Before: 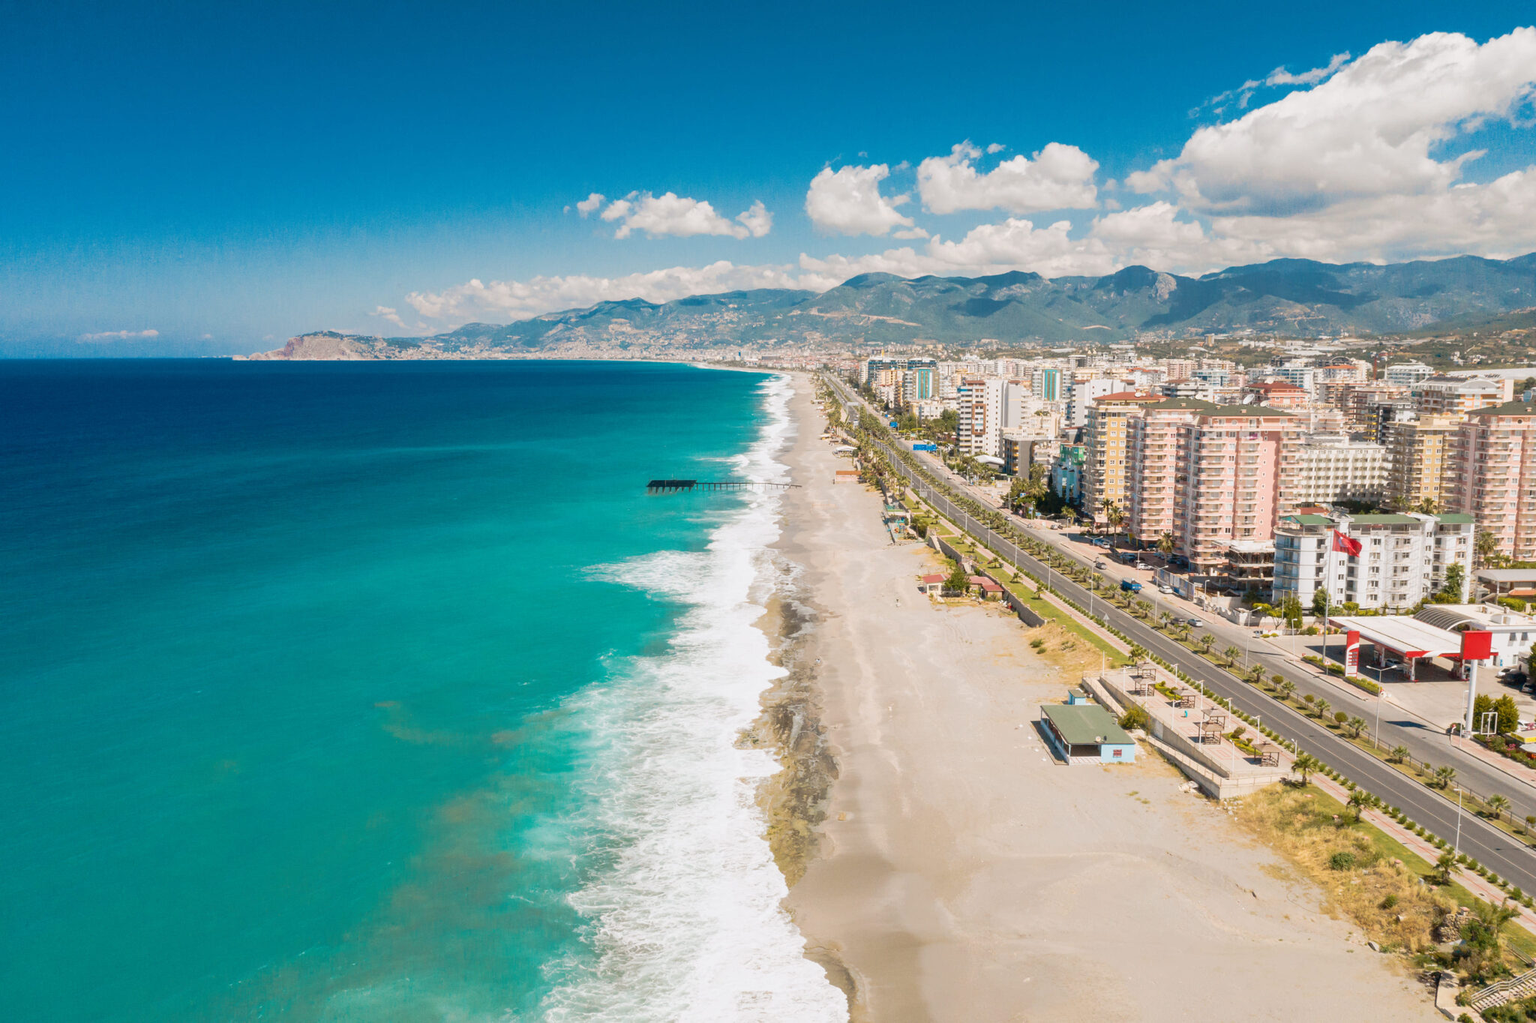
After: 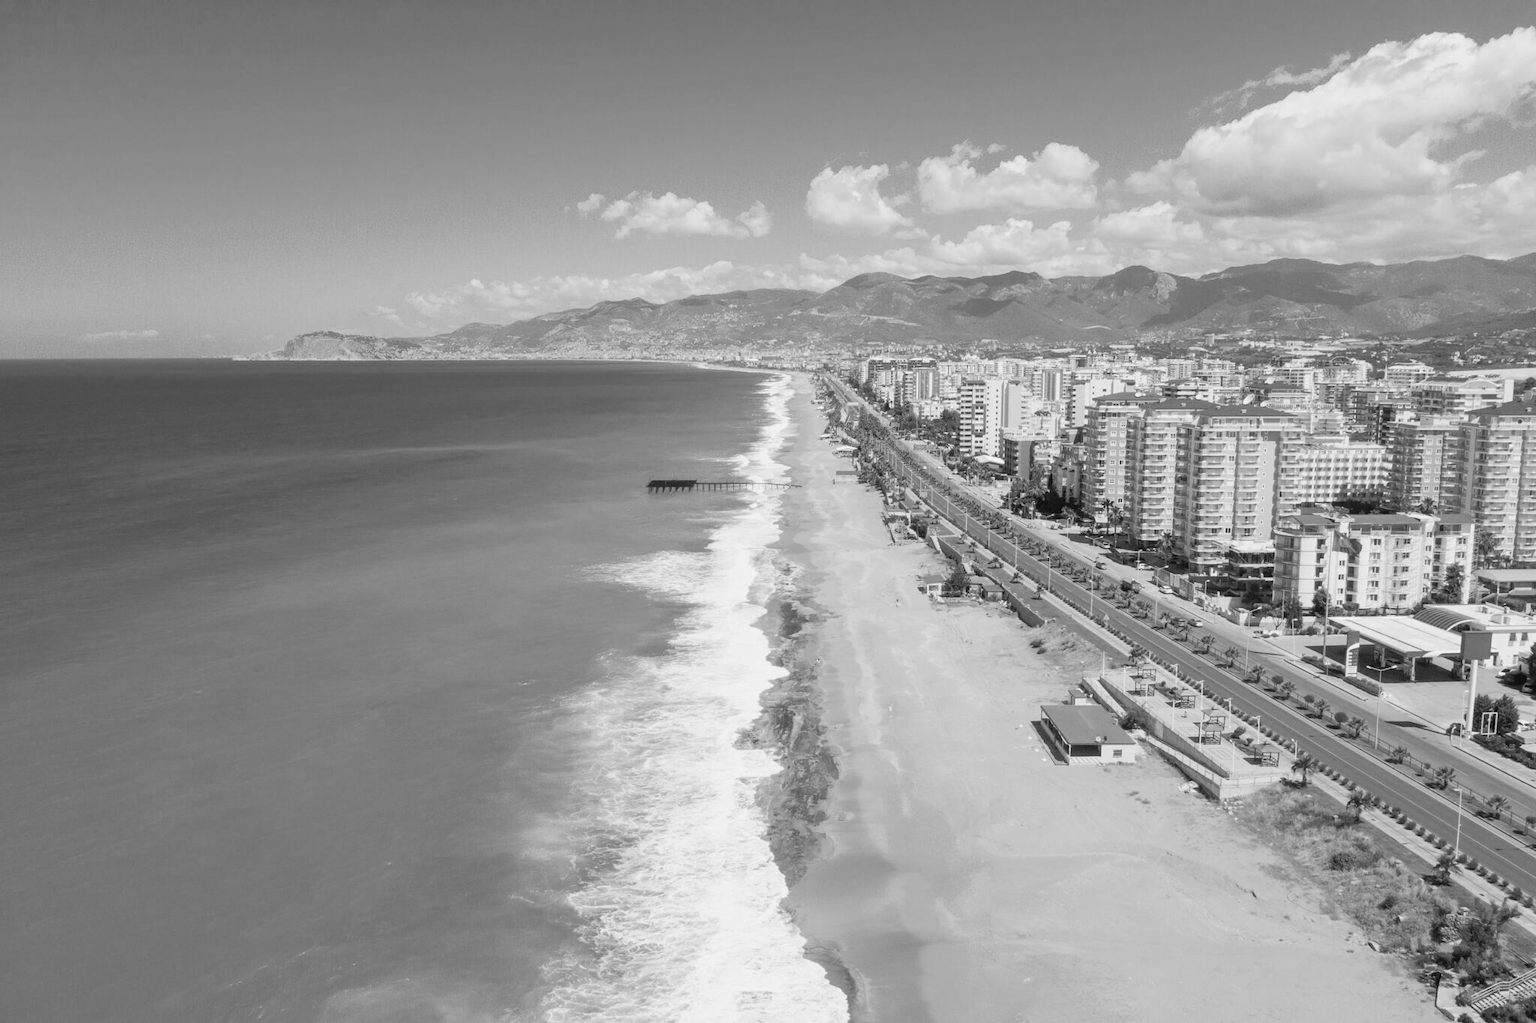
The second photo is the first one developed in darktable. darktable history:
color calibration: output gray [0.253, 0.26, 0.487, 0], illuminant same as pipeline (D50), adaptation none (bypass), x 0.332, y 0.334, temperature 5019.36 K
